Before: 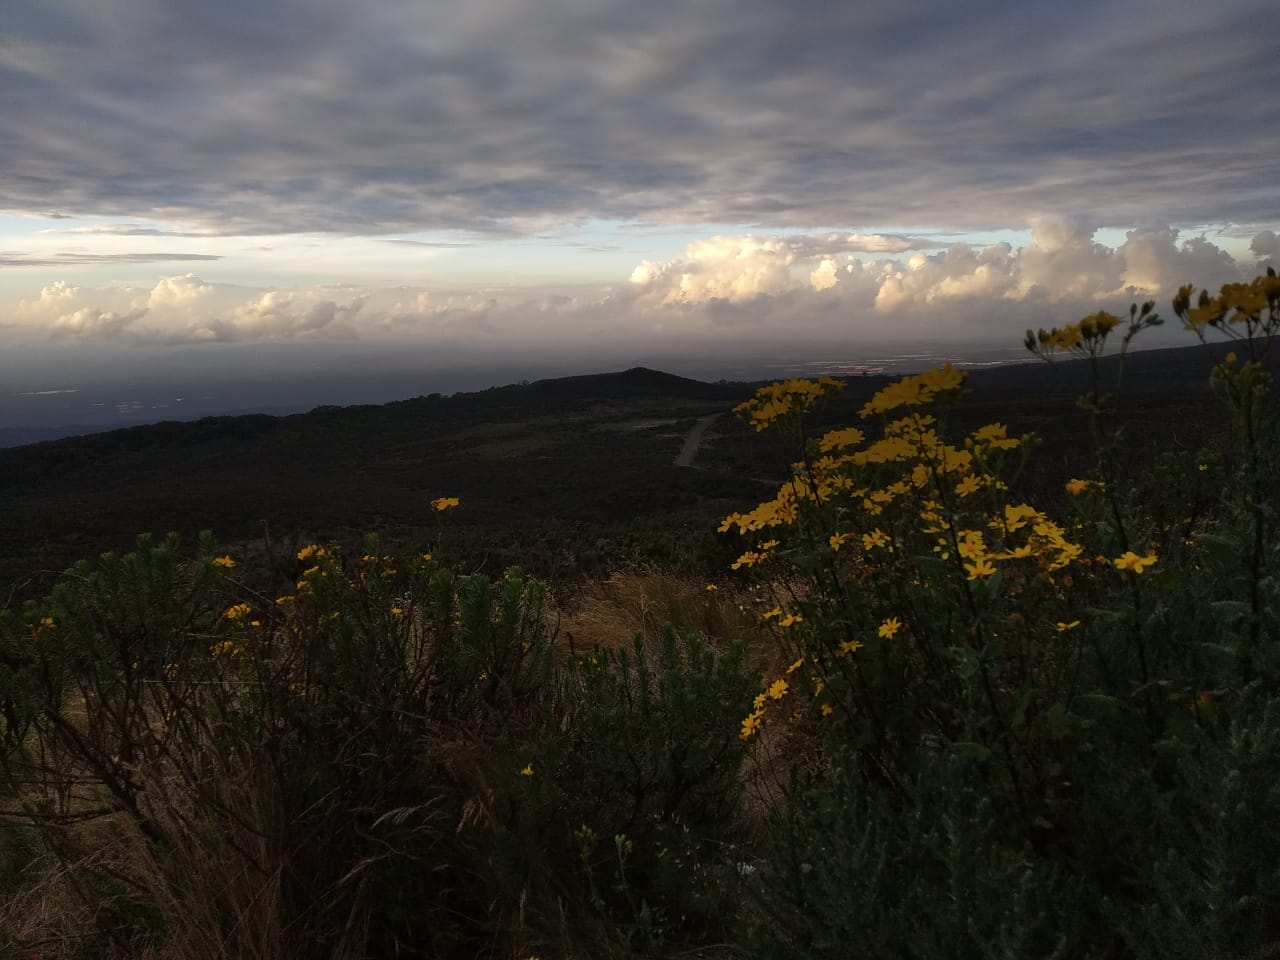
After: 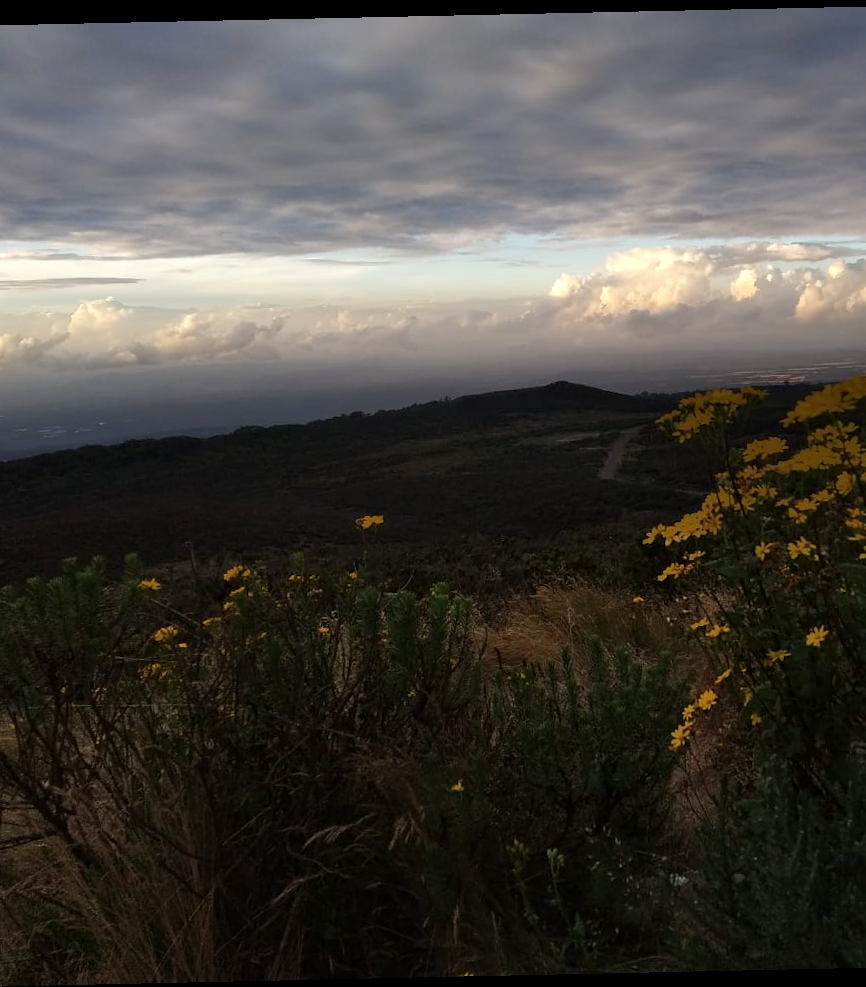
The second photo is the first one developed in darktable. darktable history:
rotate and perspective: rotation -1.24°, automatic cropping off
crop and rotate: left 6.617%, right 26.717%
contrast equalizer: octaves 7, y [[0.6 ×6], [0.55 ×6], [0 ×6], [0 ×6], [0 ×6]], mix 0.2
